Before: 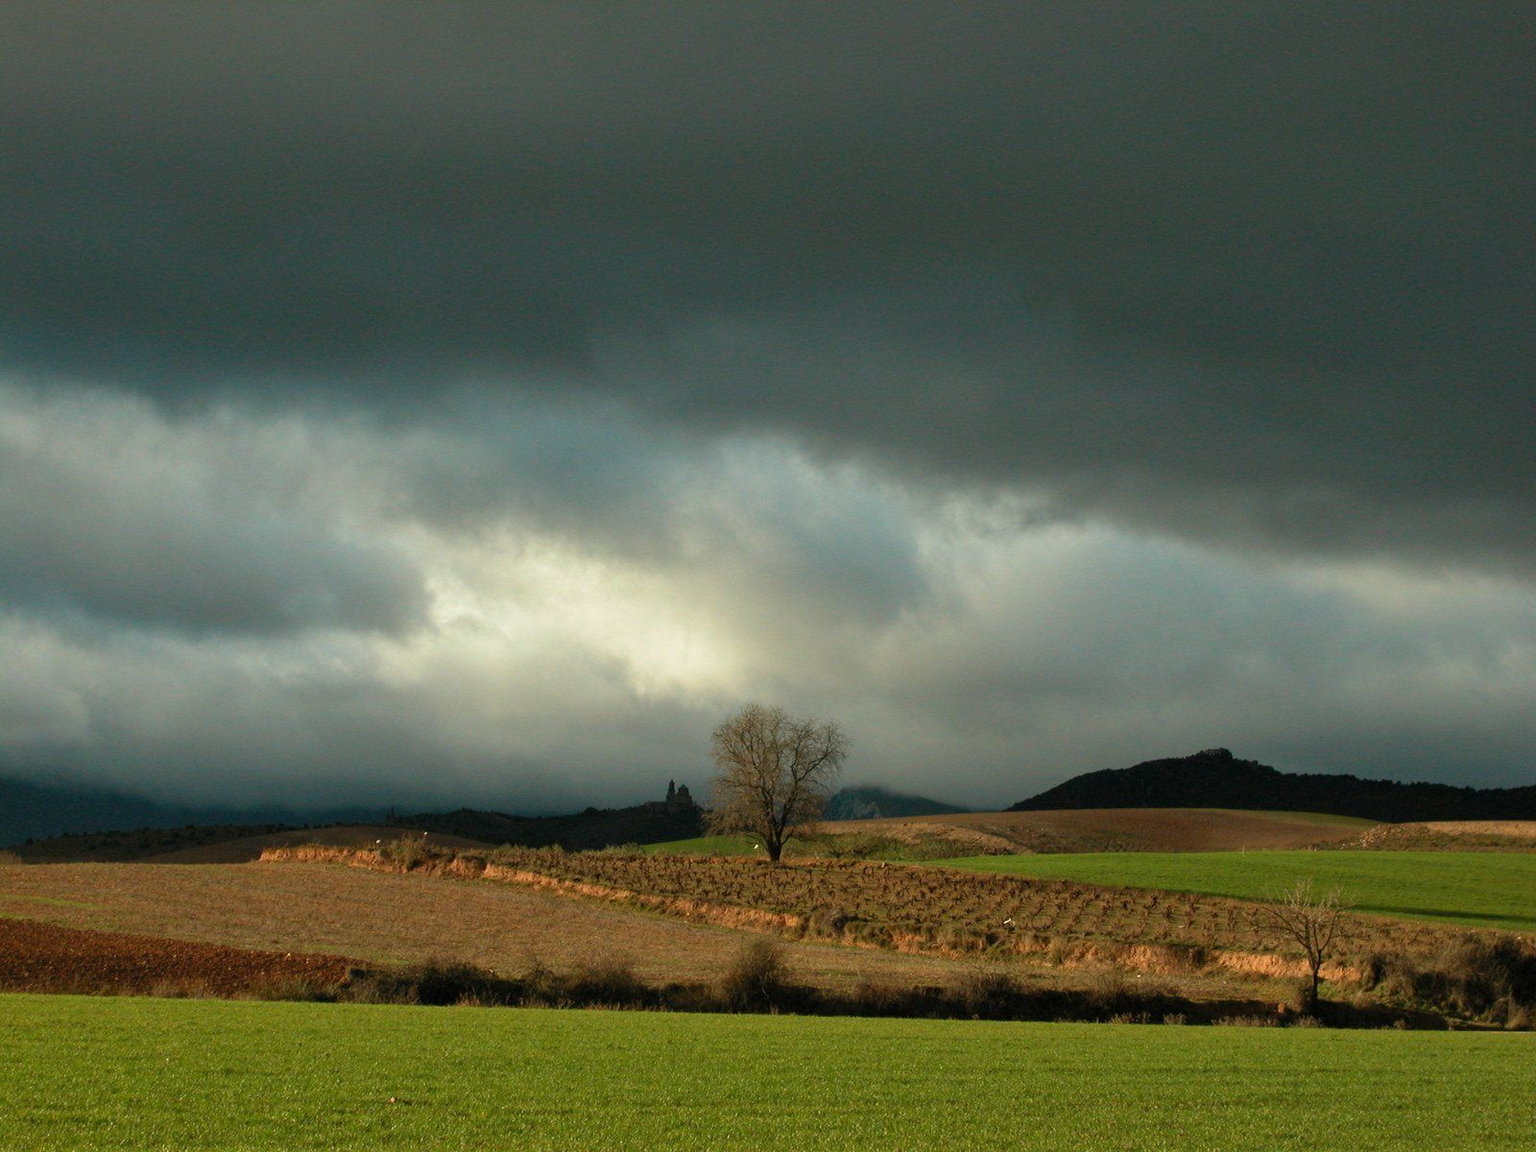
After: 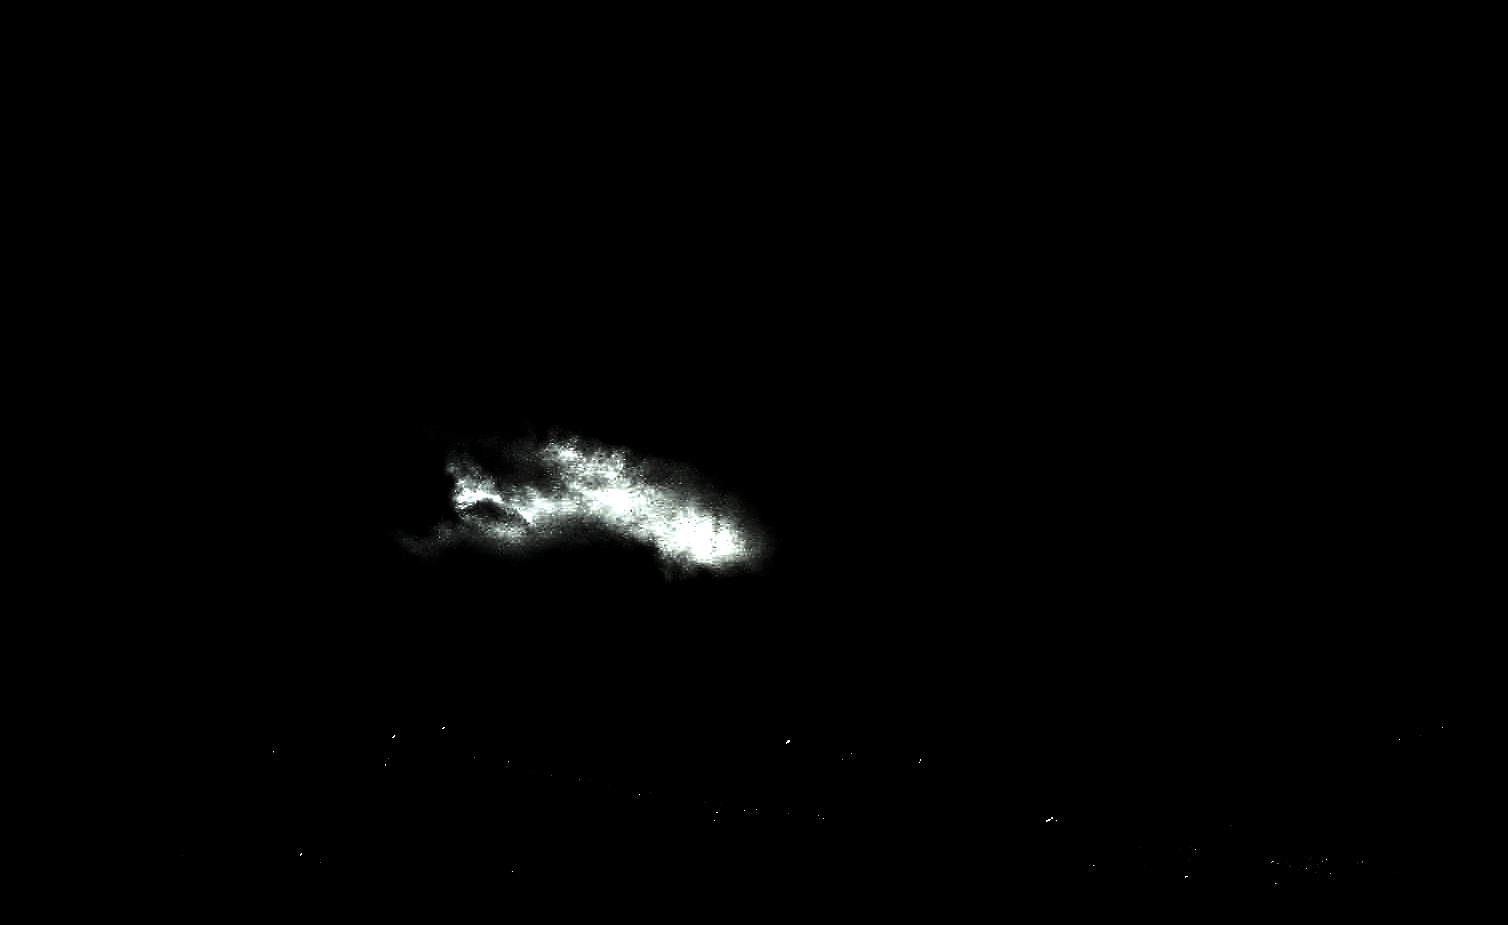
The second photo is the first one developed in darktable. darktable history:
sharpen: radius 1.4, amount 1.25, threshold 0.7
contrast brightness saturation: brightness -0.2, saturation 0.08
crop and rotate: angle 0.03°, top 11.643%, right 5.651%, bottom 11.189%
white balance: red 0.924, blue 1.095
local contrast: mode bilateral grid, contrast 20, coarseness 50, detail 120%, midtone range 0.2
shadows and highlights: shadows -30, highlights 30
tone equalizer: -8 EV -0.417 EV, -7 EV -0.389 EV, -6 EV -0.333 EV, -5 EV -0.222 EV, -3 EV 0.222 EV, -2 EV 0.333 EV, -1 EV 0.389 EV, +0 EV 0.417 EV, edges refinement/feathering 500, mask exposure compensation -1.57 EV, preserve details no
levels: levels [0.721, 0.937, 0.997]
